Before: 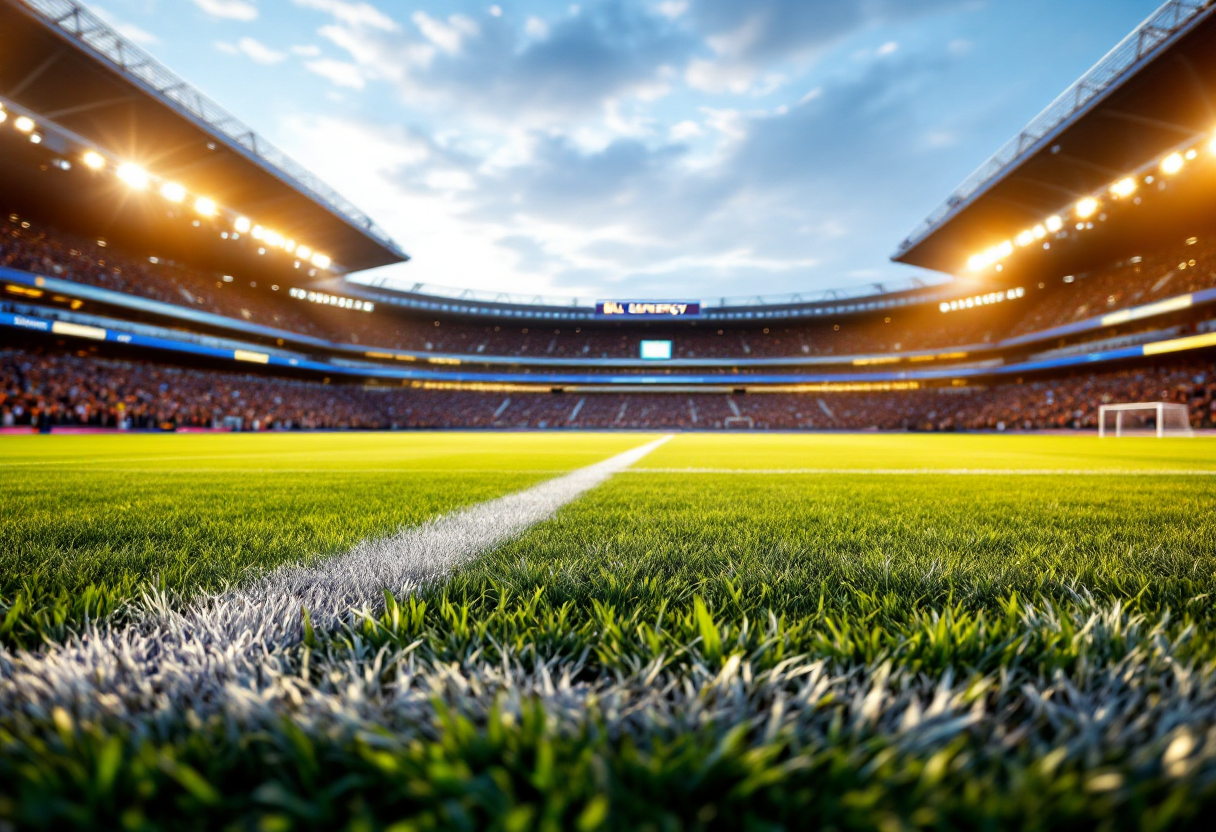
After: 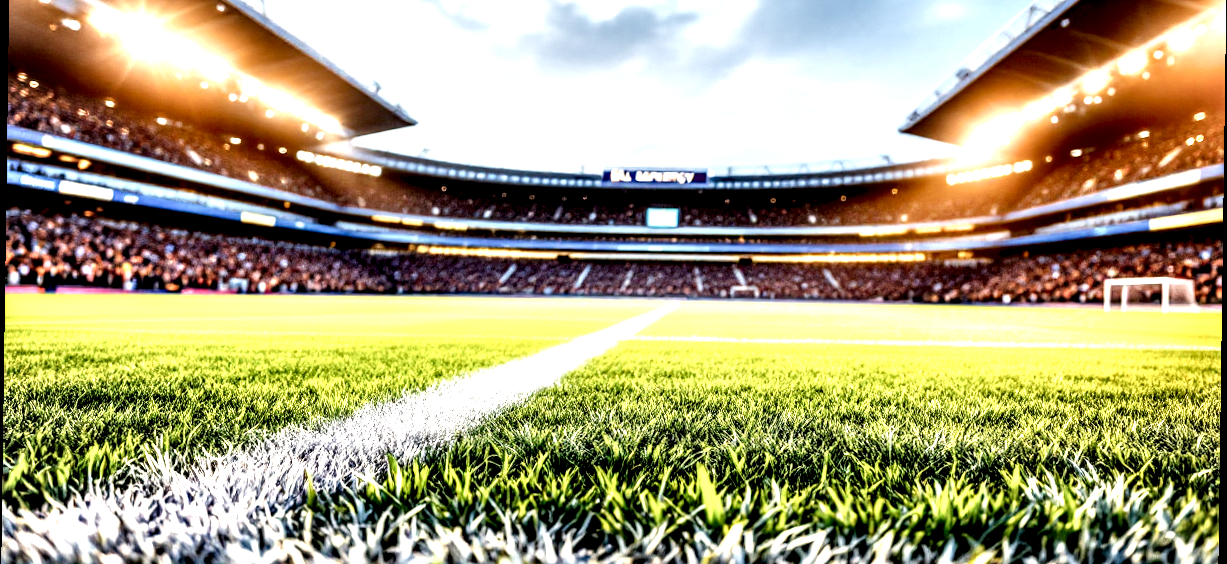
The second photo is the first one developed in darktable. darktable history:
rotate and perspective: rotation 0.8°, automatic cropping off
exposure: black level correction 0, exposure 1.45 EV, compensate exposure bias true, compensate highlight preservation false
filmic rgb: black relative exposure -7.65 EV, white relative exposure 4.56 EV, hardness 3.61
crop: top 16.727%, bottom 16.727%
local contrast: highlights 115%, shadows 42%, detail 293%
